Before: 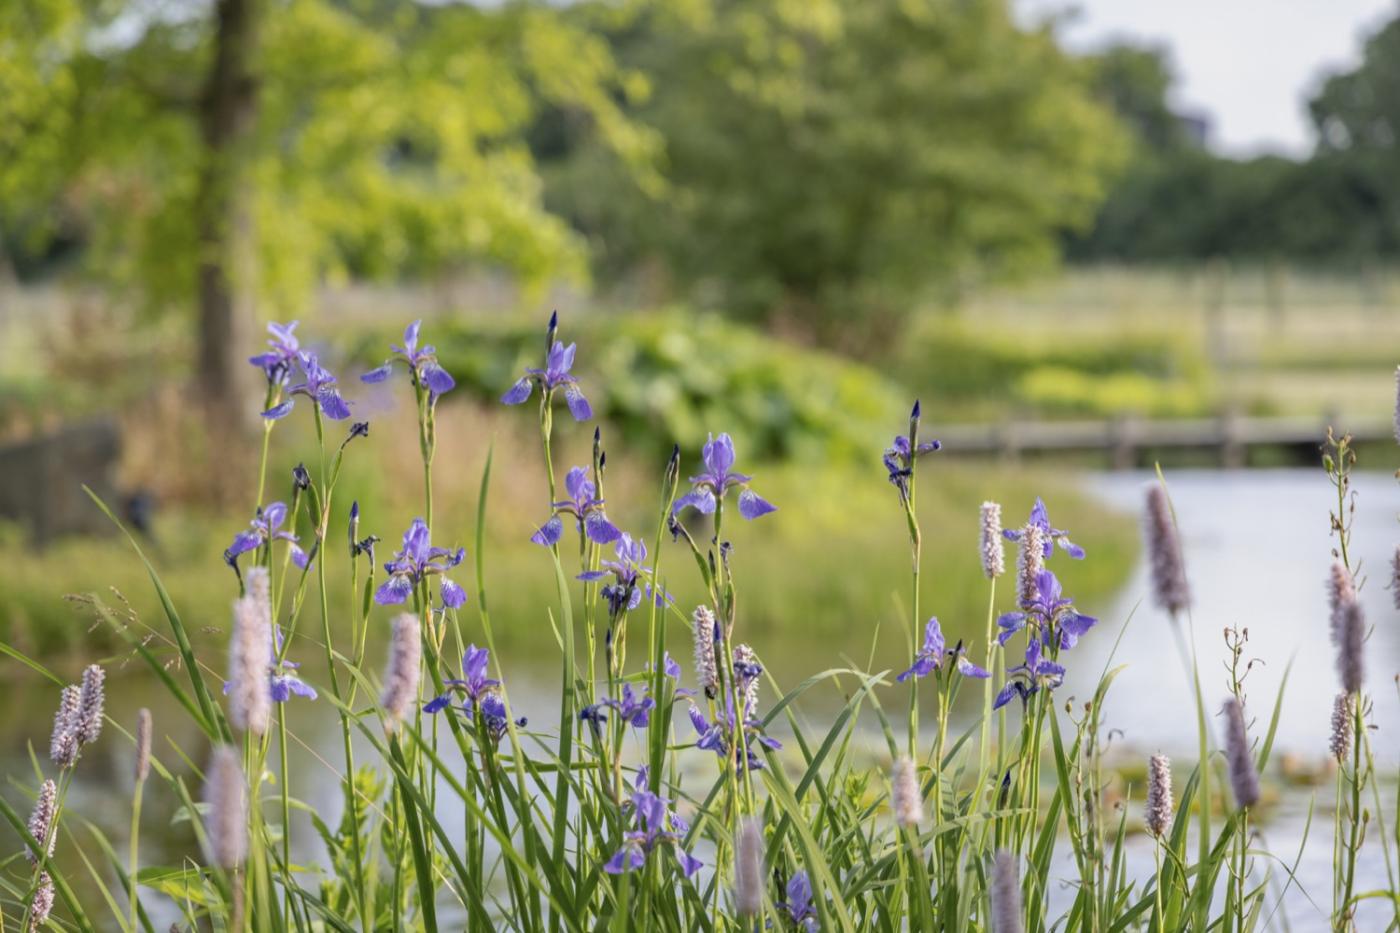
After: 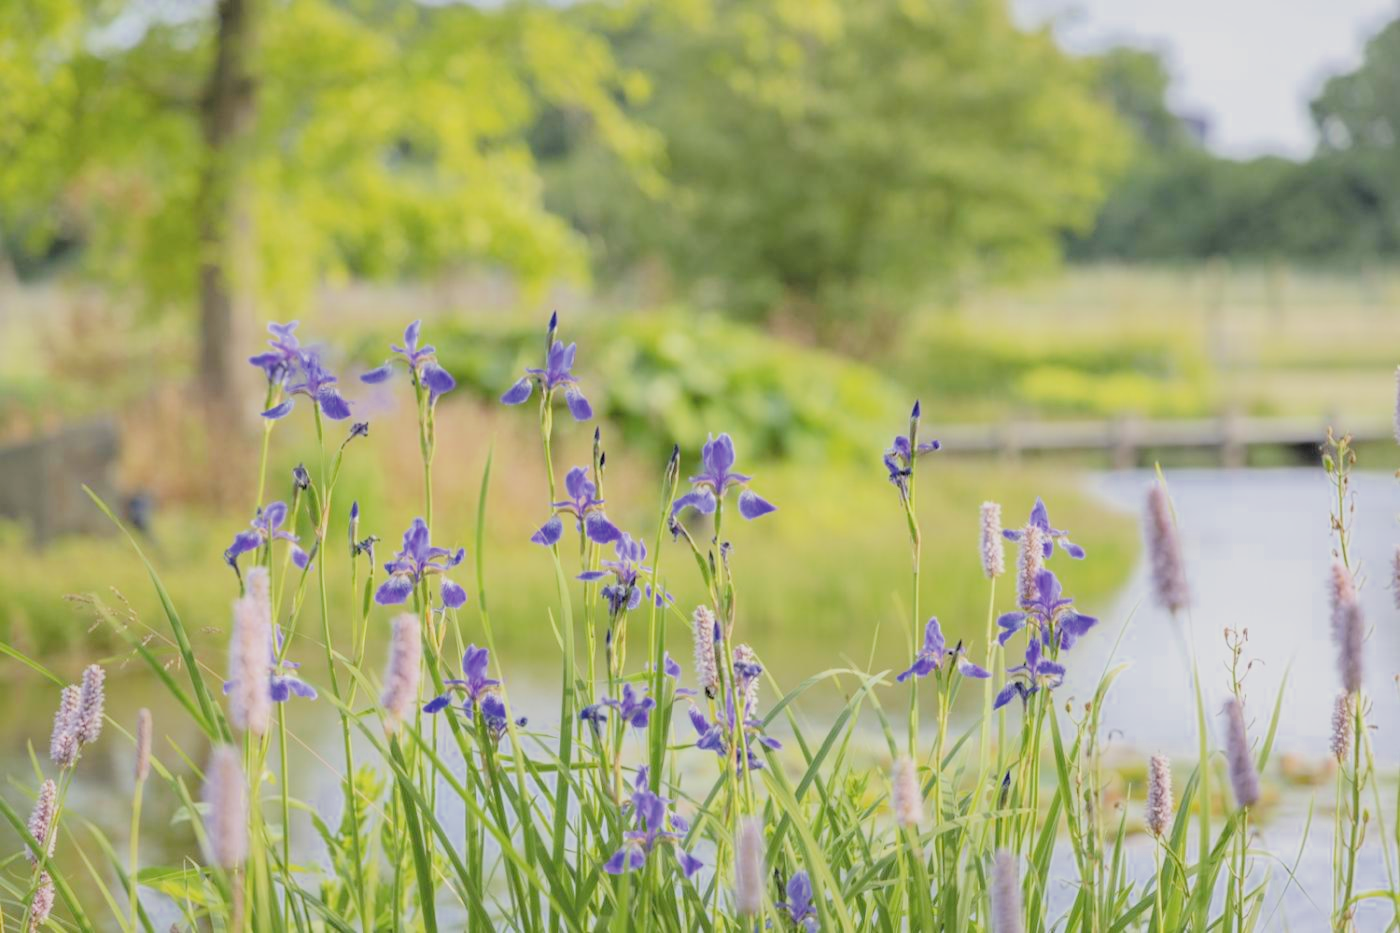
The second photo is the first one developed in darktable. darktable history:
filmic rgb: middle gray luminance 3.39%, black relative exposure -6 EV, white relative exposure 6.37 EV, dynamic range scaling 22.32%, target black luminance 0%, hardness 2.34, latitude 46.81%, contrast 0.79, highlights saturation mix 98.61%, shadows ↔ highlights balance 0.238%
contrast equalizer: octaves 7, y [[0.6 ×6], [0.55 ×6], [0 ×6], [0 ×6], [0 ×6]], mix -0.2
local contrast: mode bilateral grid, contrast 99, coarseness 100, detail 109%, midtone range 0.2
exposure: black level correction 0.001, exposure 1.398 EV, compensate highlight preservation false
